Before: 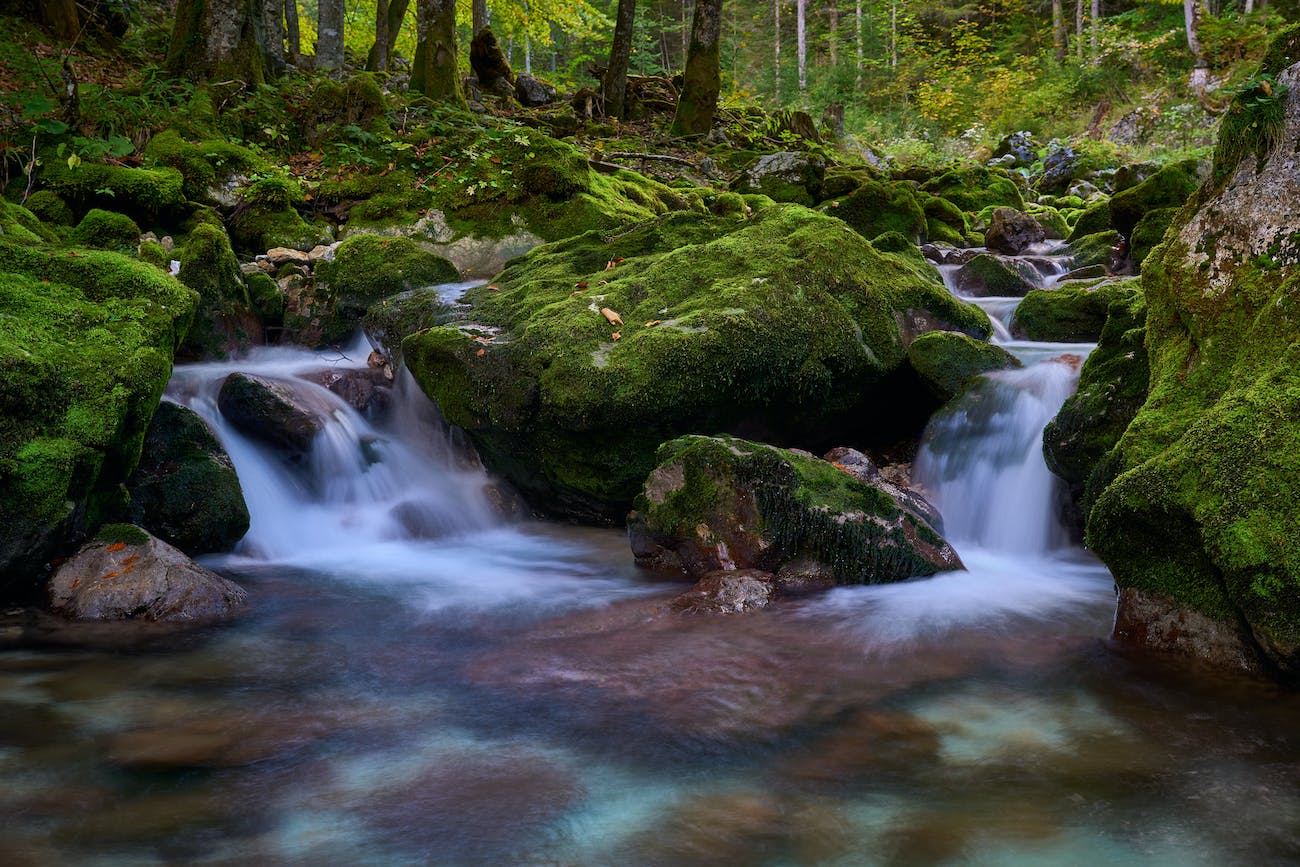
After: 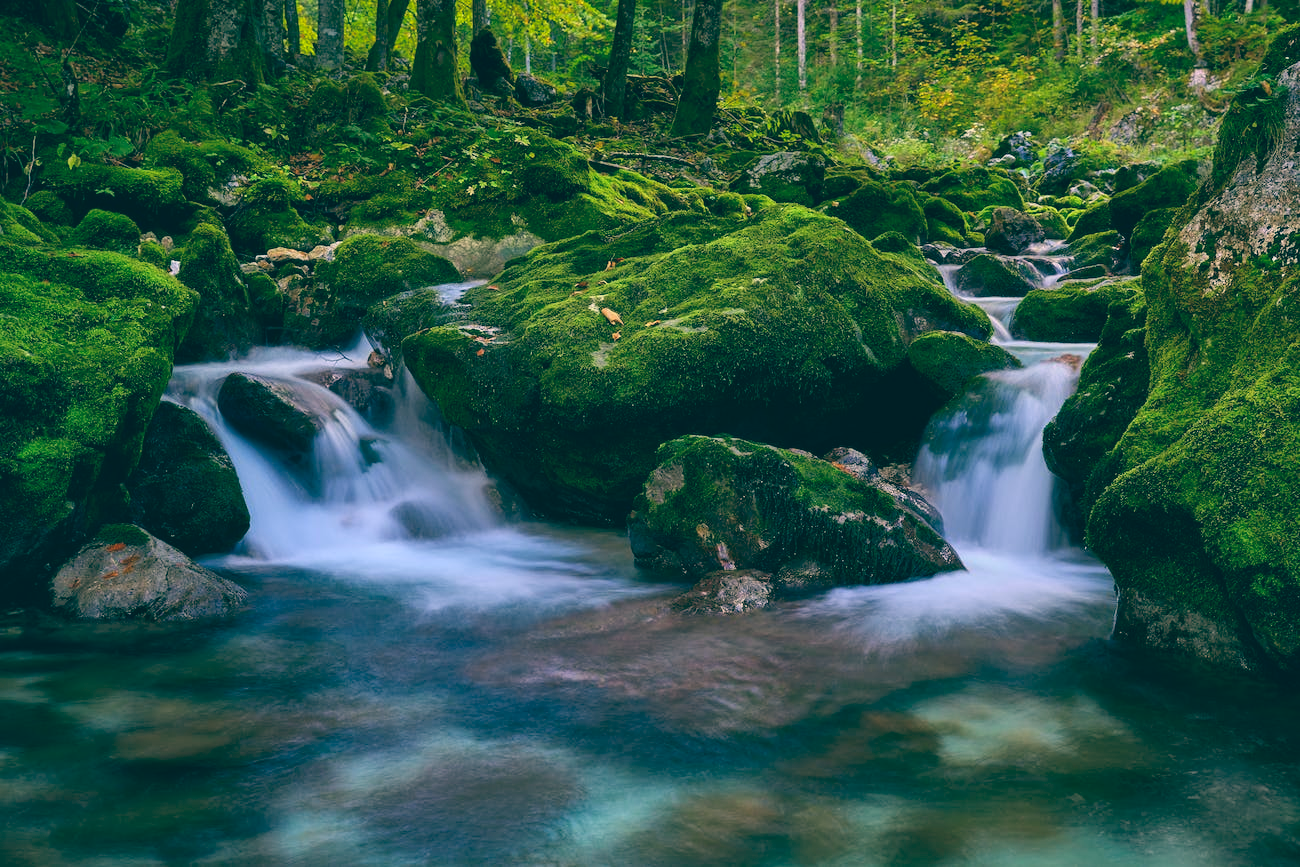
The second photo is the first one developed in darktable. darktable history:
color balance: lift [1.005, 0.99, 1.007, 1.01], gamma [1, 0.979, 1.011, 1.021], gain [0.923, 1.098, 1.025, 0.902], input saturation 90.45%, contrast 7.73%, output saturation 105.91%
shadows and highlights: shadows 20.55, highlights -20.99, soften with gaussian
contrast brightness saturation: contrast 0.07, brightness 0.08, saturation 0.18
